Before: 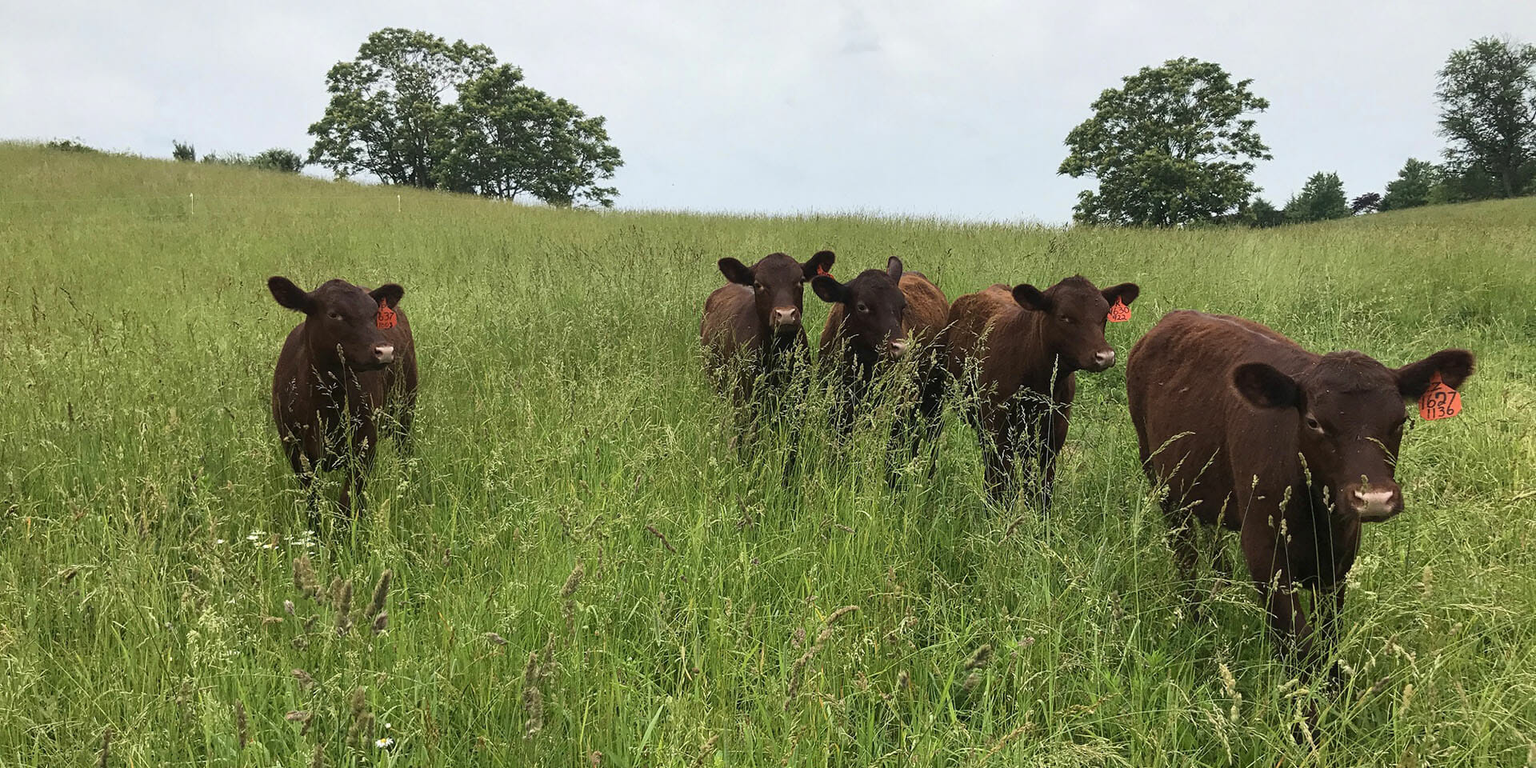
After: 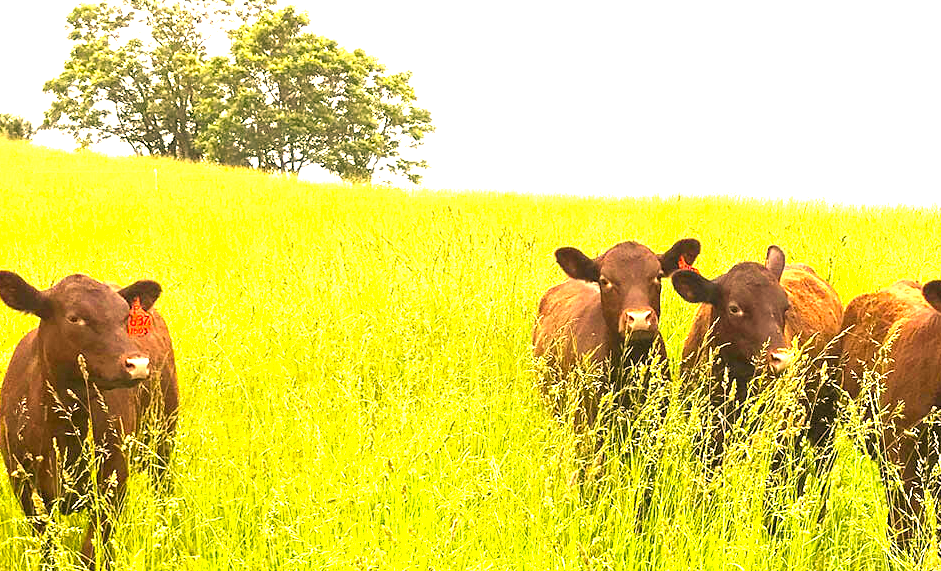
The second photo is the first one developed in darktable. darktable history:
crop: left 17.903%, top 7.879%, right 33.045%, bottom 32.623%
color correction: highlights a* 18.32, highlights b* 34.75, shadows a* 1.58, shadows b* 6.08, saturation 1.01
exposure: black level correction 0.001, exposure 2.628 EV, compensate highlight preservation false
